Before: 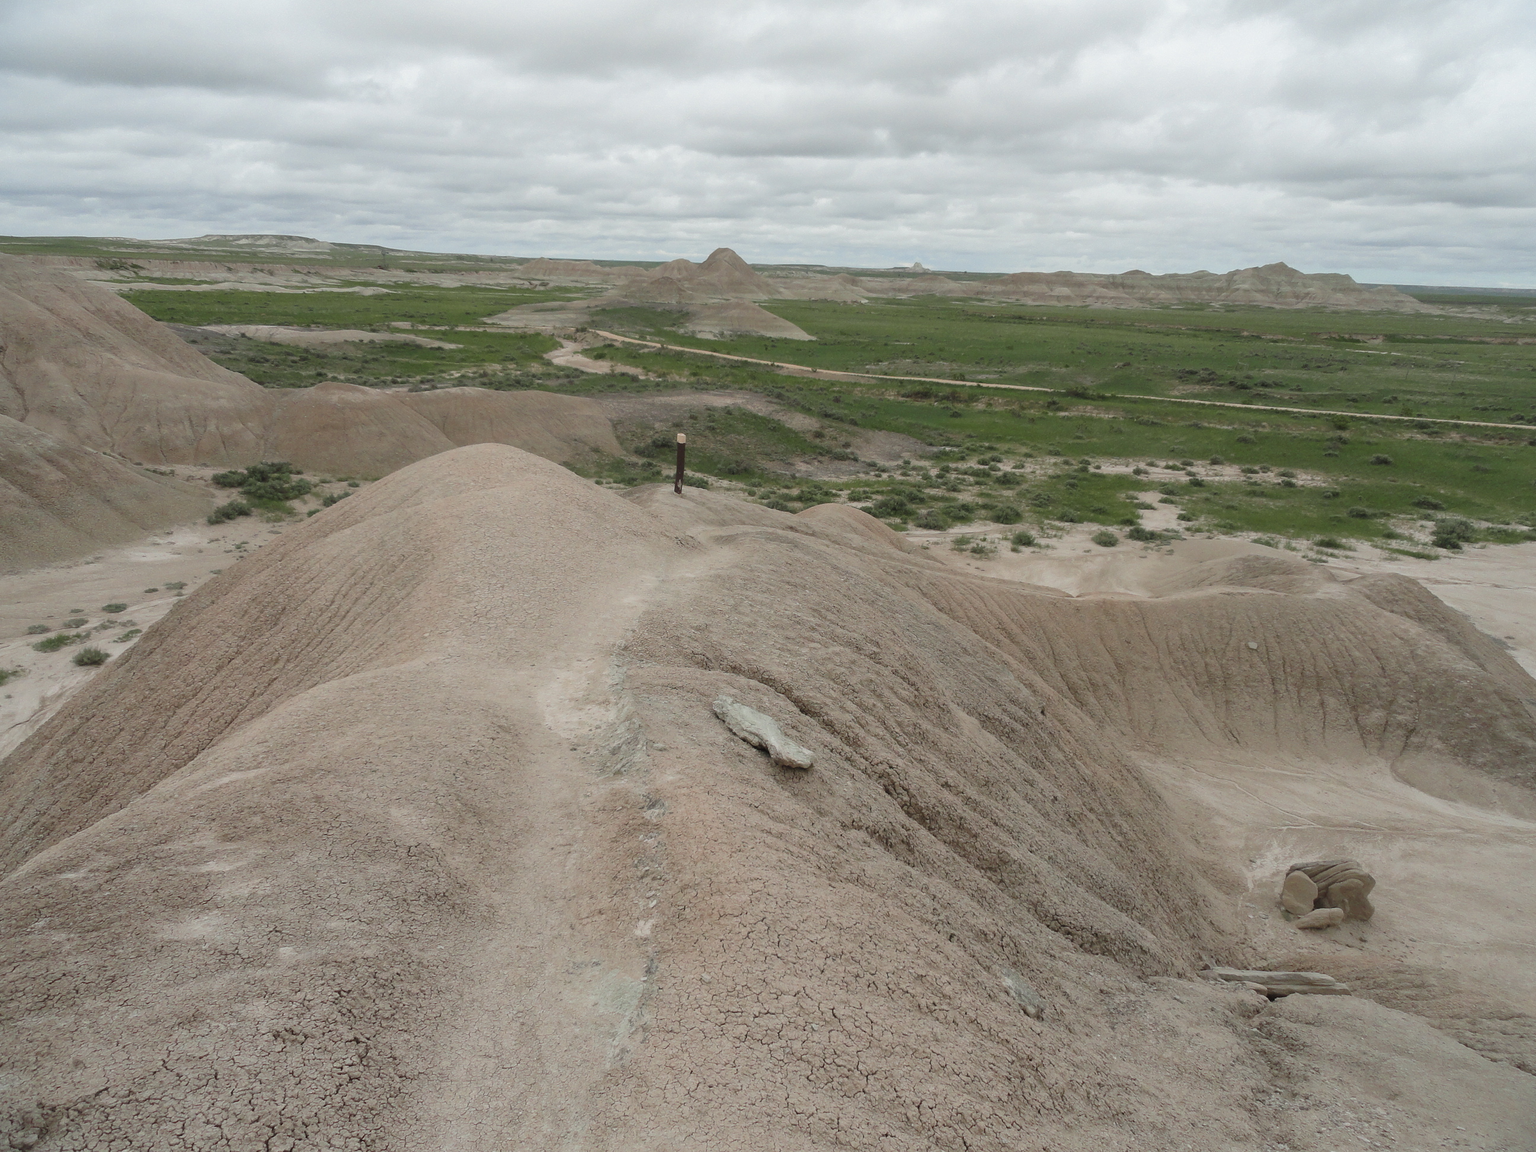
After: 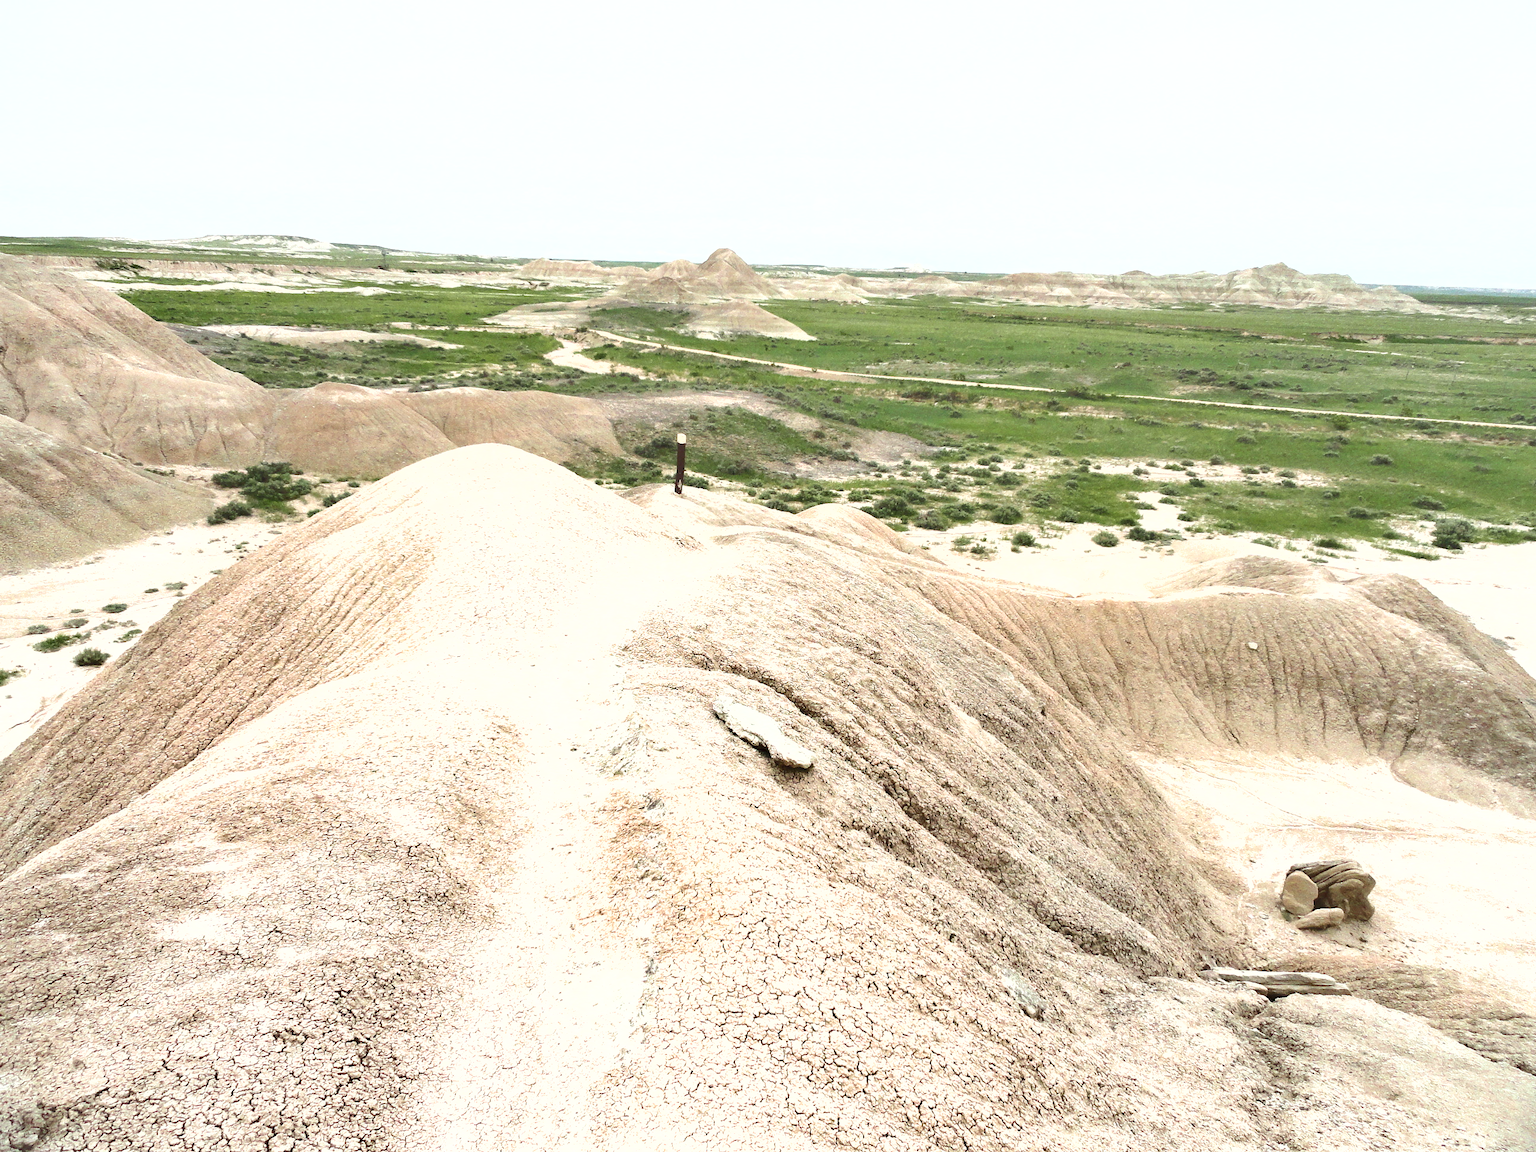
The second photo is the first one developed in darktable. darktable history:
contrast brightness saturation: contrast -0.1, saturation -0.1
velvia: strength 10%
exposure: black level correction 0.001, exposure 2 EV, compensate highlight preservation false
shadows and highlights: low approximation 0.01, soften with gaussian
